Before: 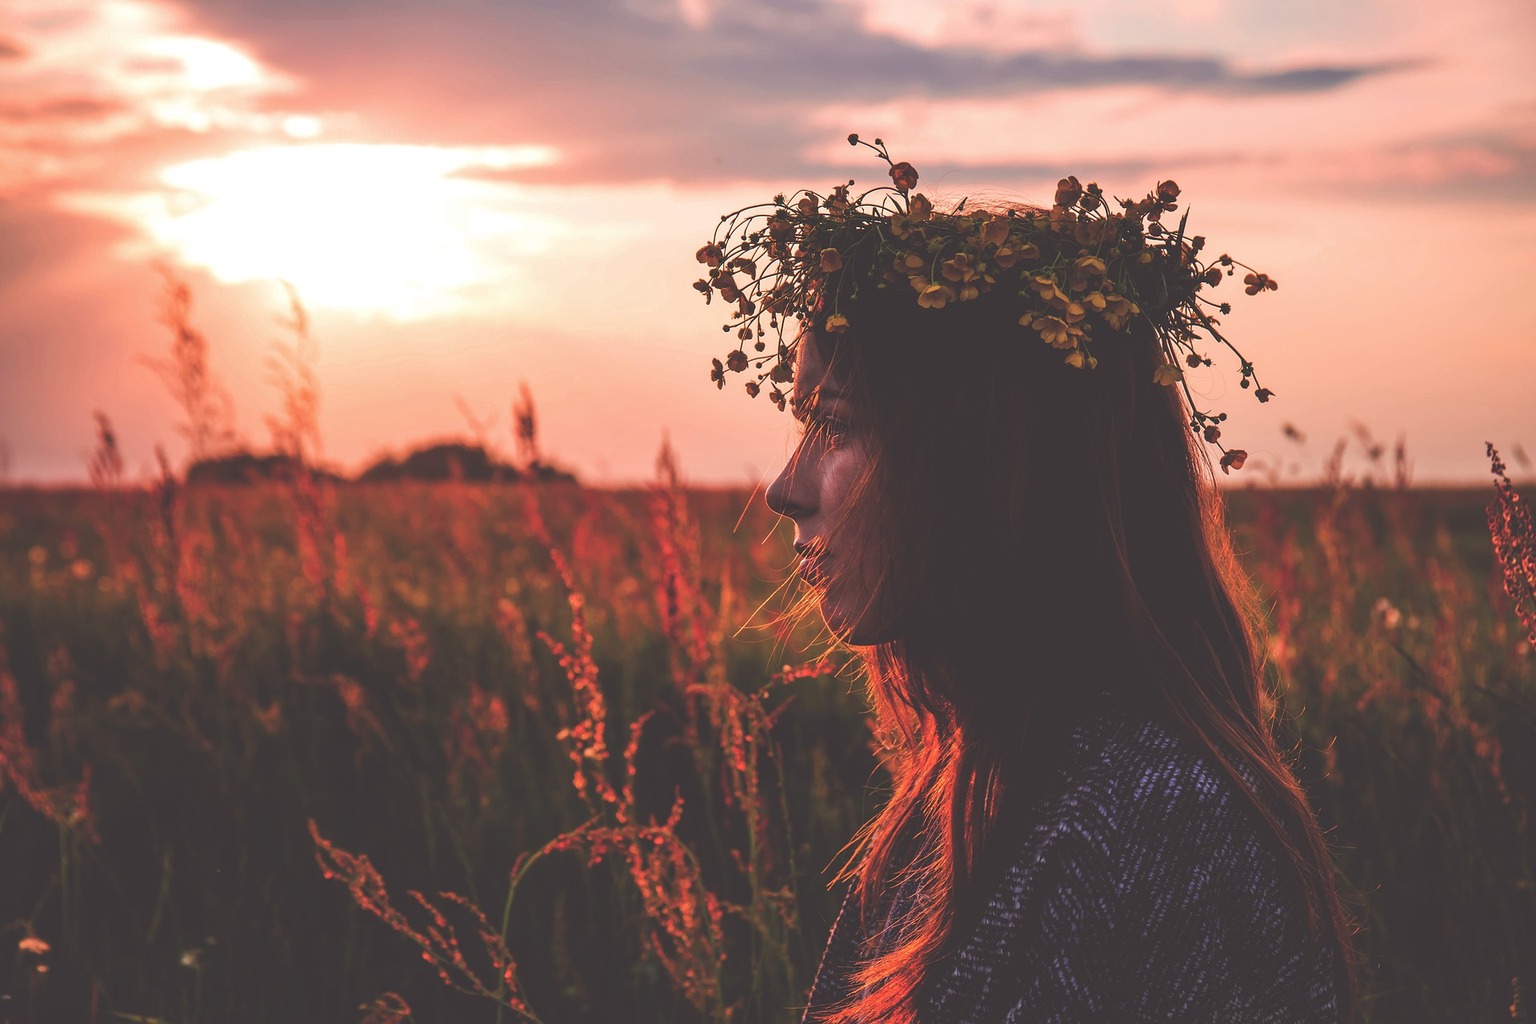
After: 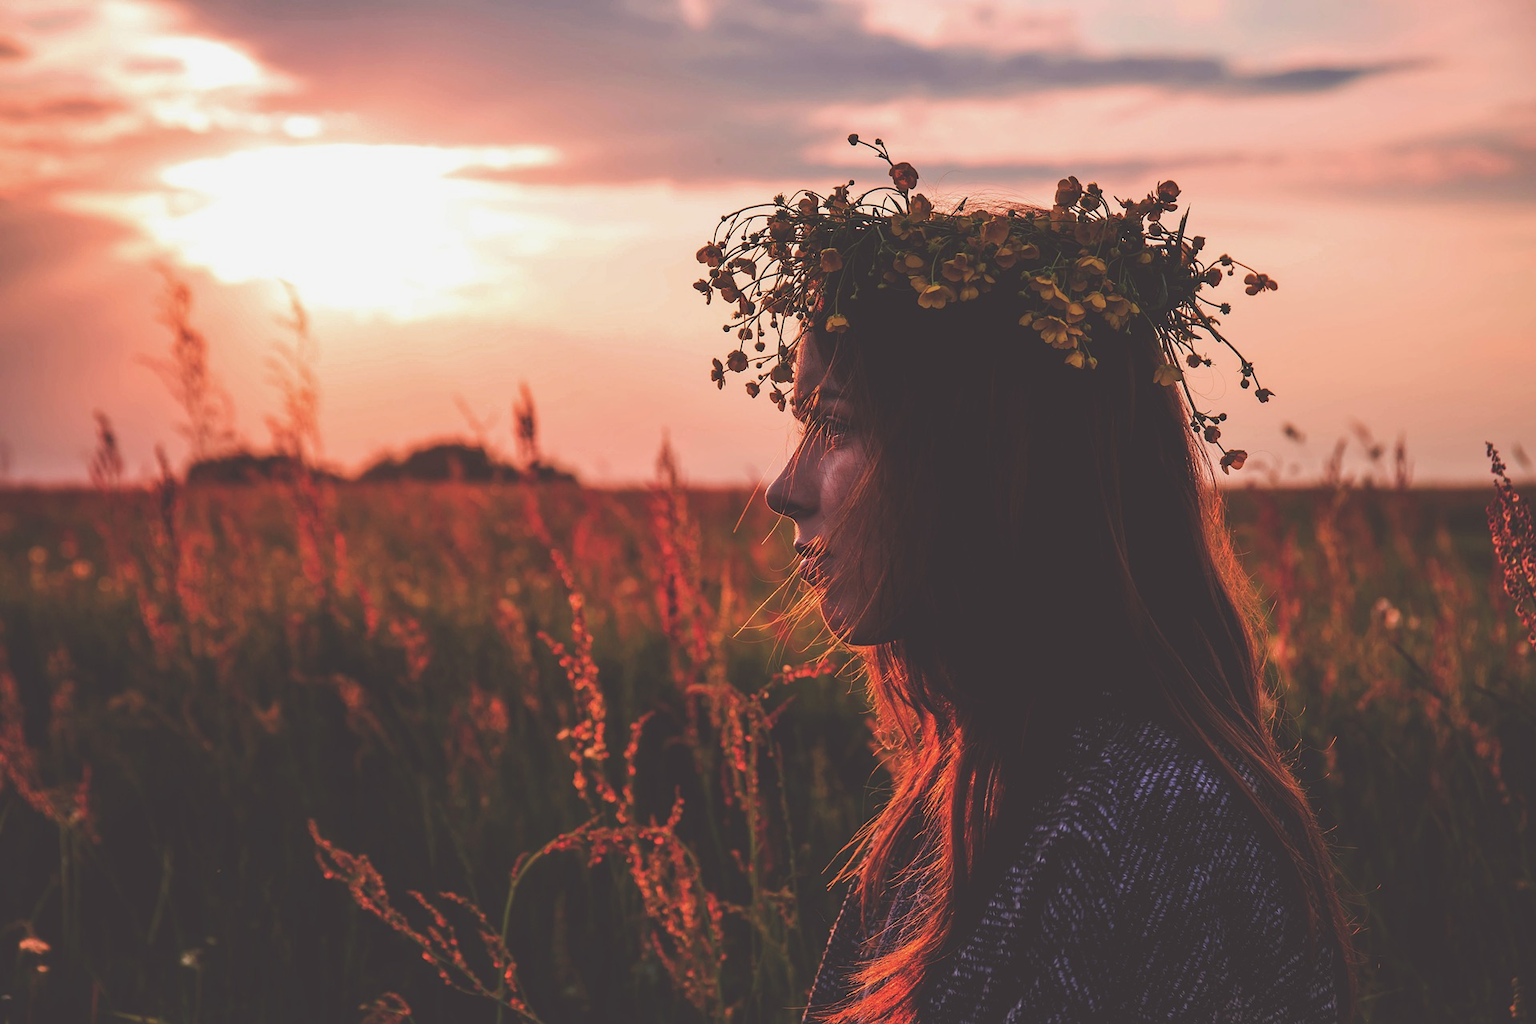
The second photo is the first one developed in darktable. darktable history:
exposure: exposure -0.15 EV, compensate exposure bias true, compensate highlight preservation false
